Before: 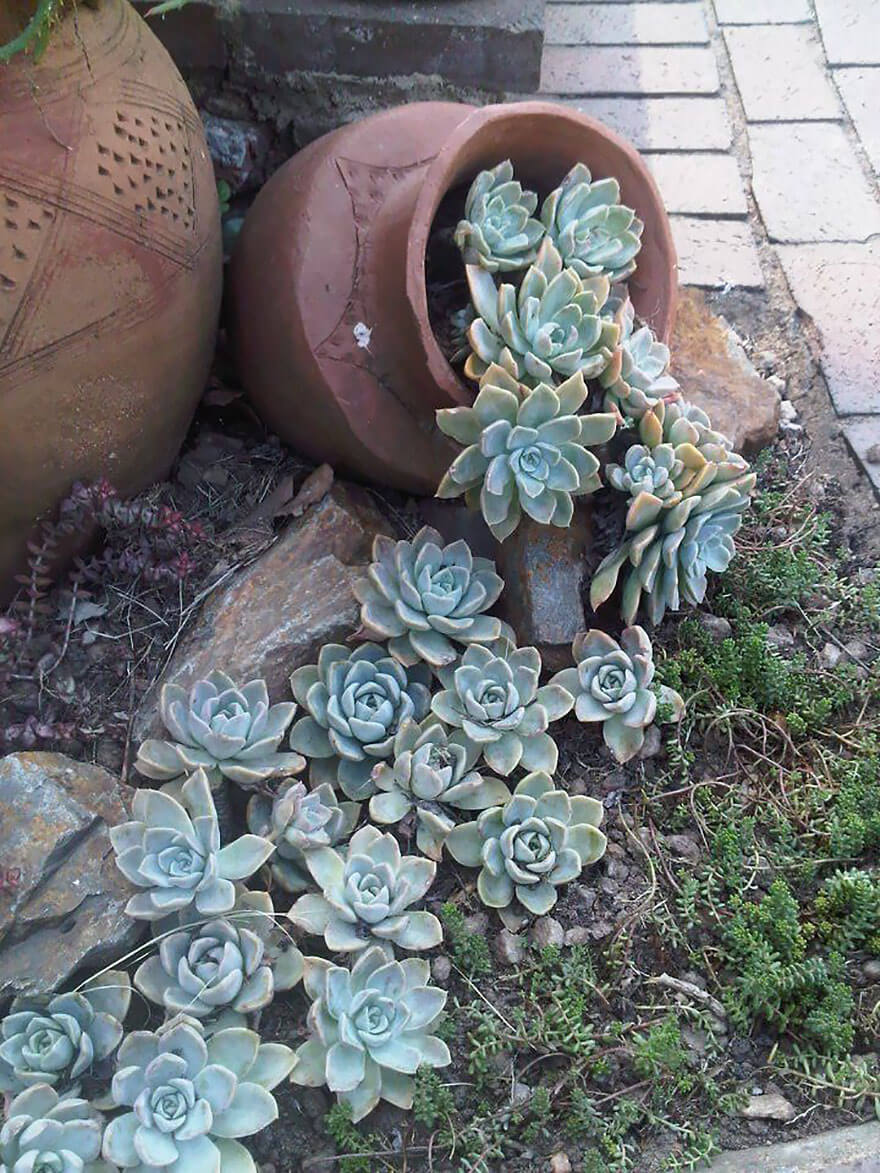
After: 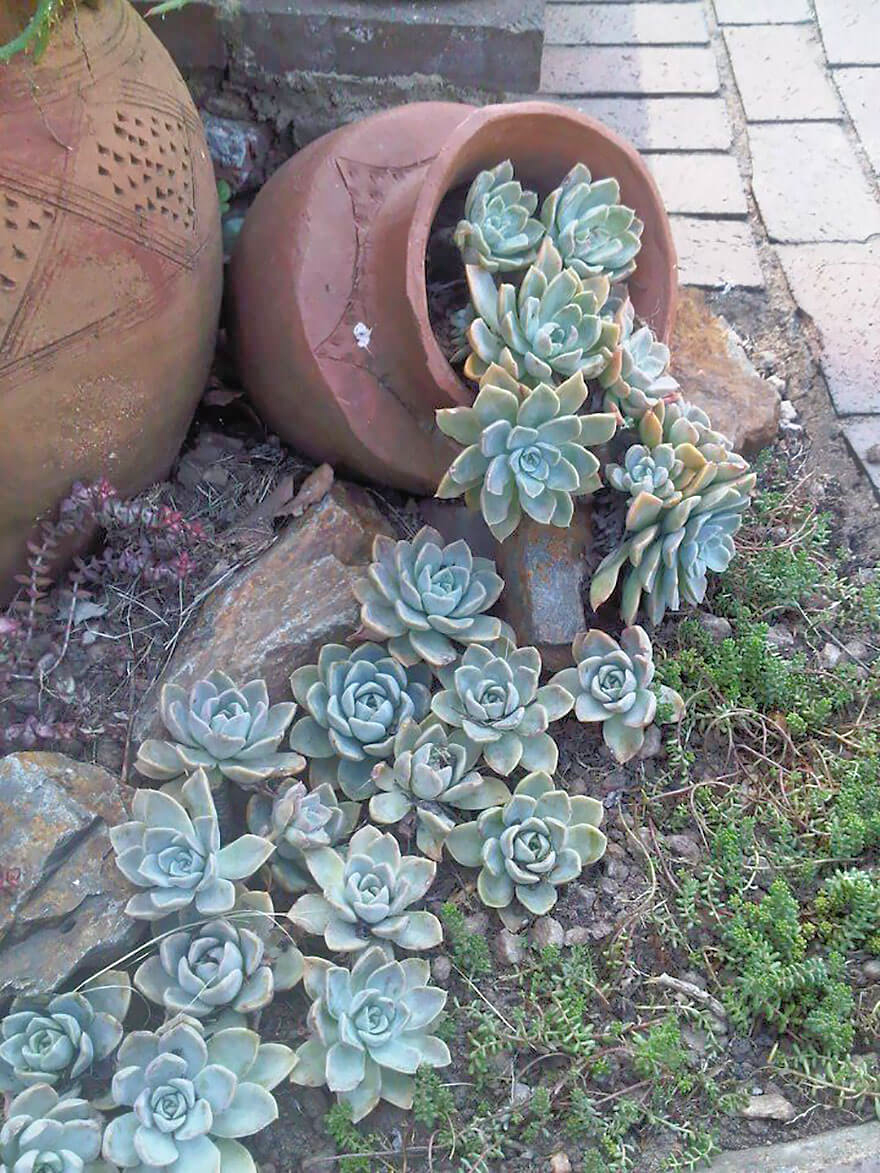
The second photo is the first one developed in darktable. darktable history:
tone equalizer: -7 EV 0.146 EV, -6 EV 0.578 EV, -5 EV 1.19 EV, -4 EV 1.36 EV, -3 EV 1.12 EV, -2 EV 0.6 EV, -1 EV 0.163 EV
